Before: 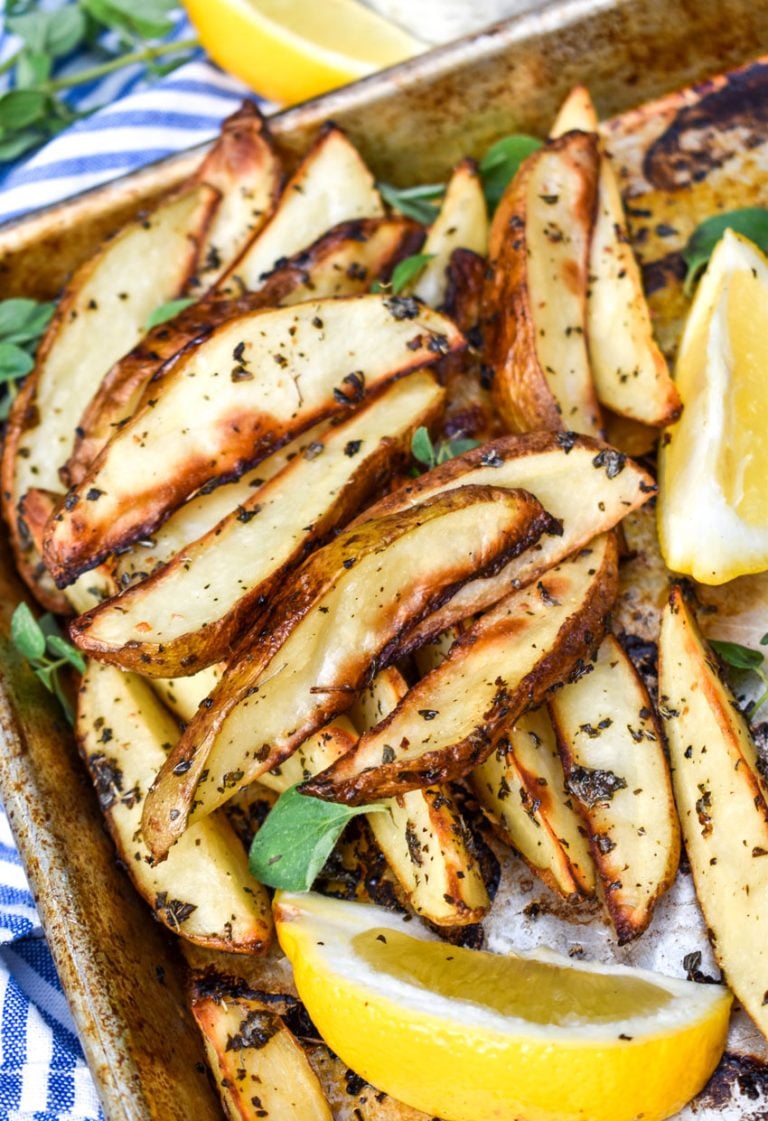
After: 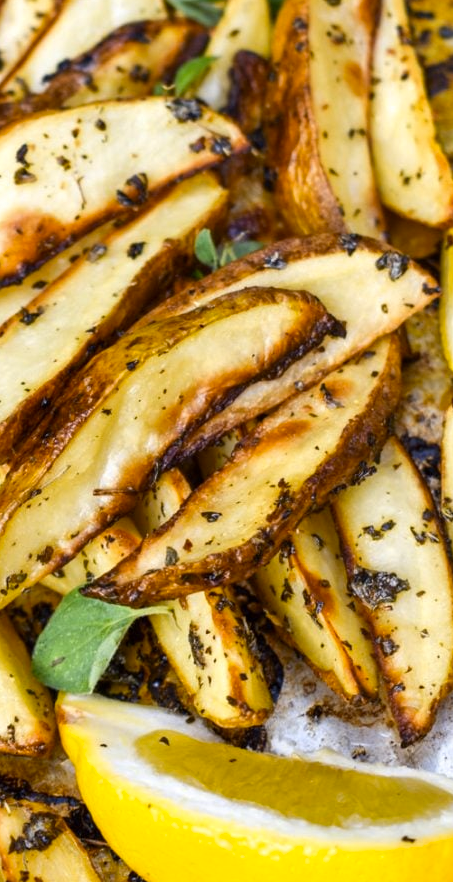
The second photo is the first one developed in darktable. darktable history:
crop and rotate: left 28.256%, top 17.734%, right 12.656%, bottom 3.573%
color contrast: green-magenta contrast 0.85, blue-yellow contrast 1.25, unbound 0
